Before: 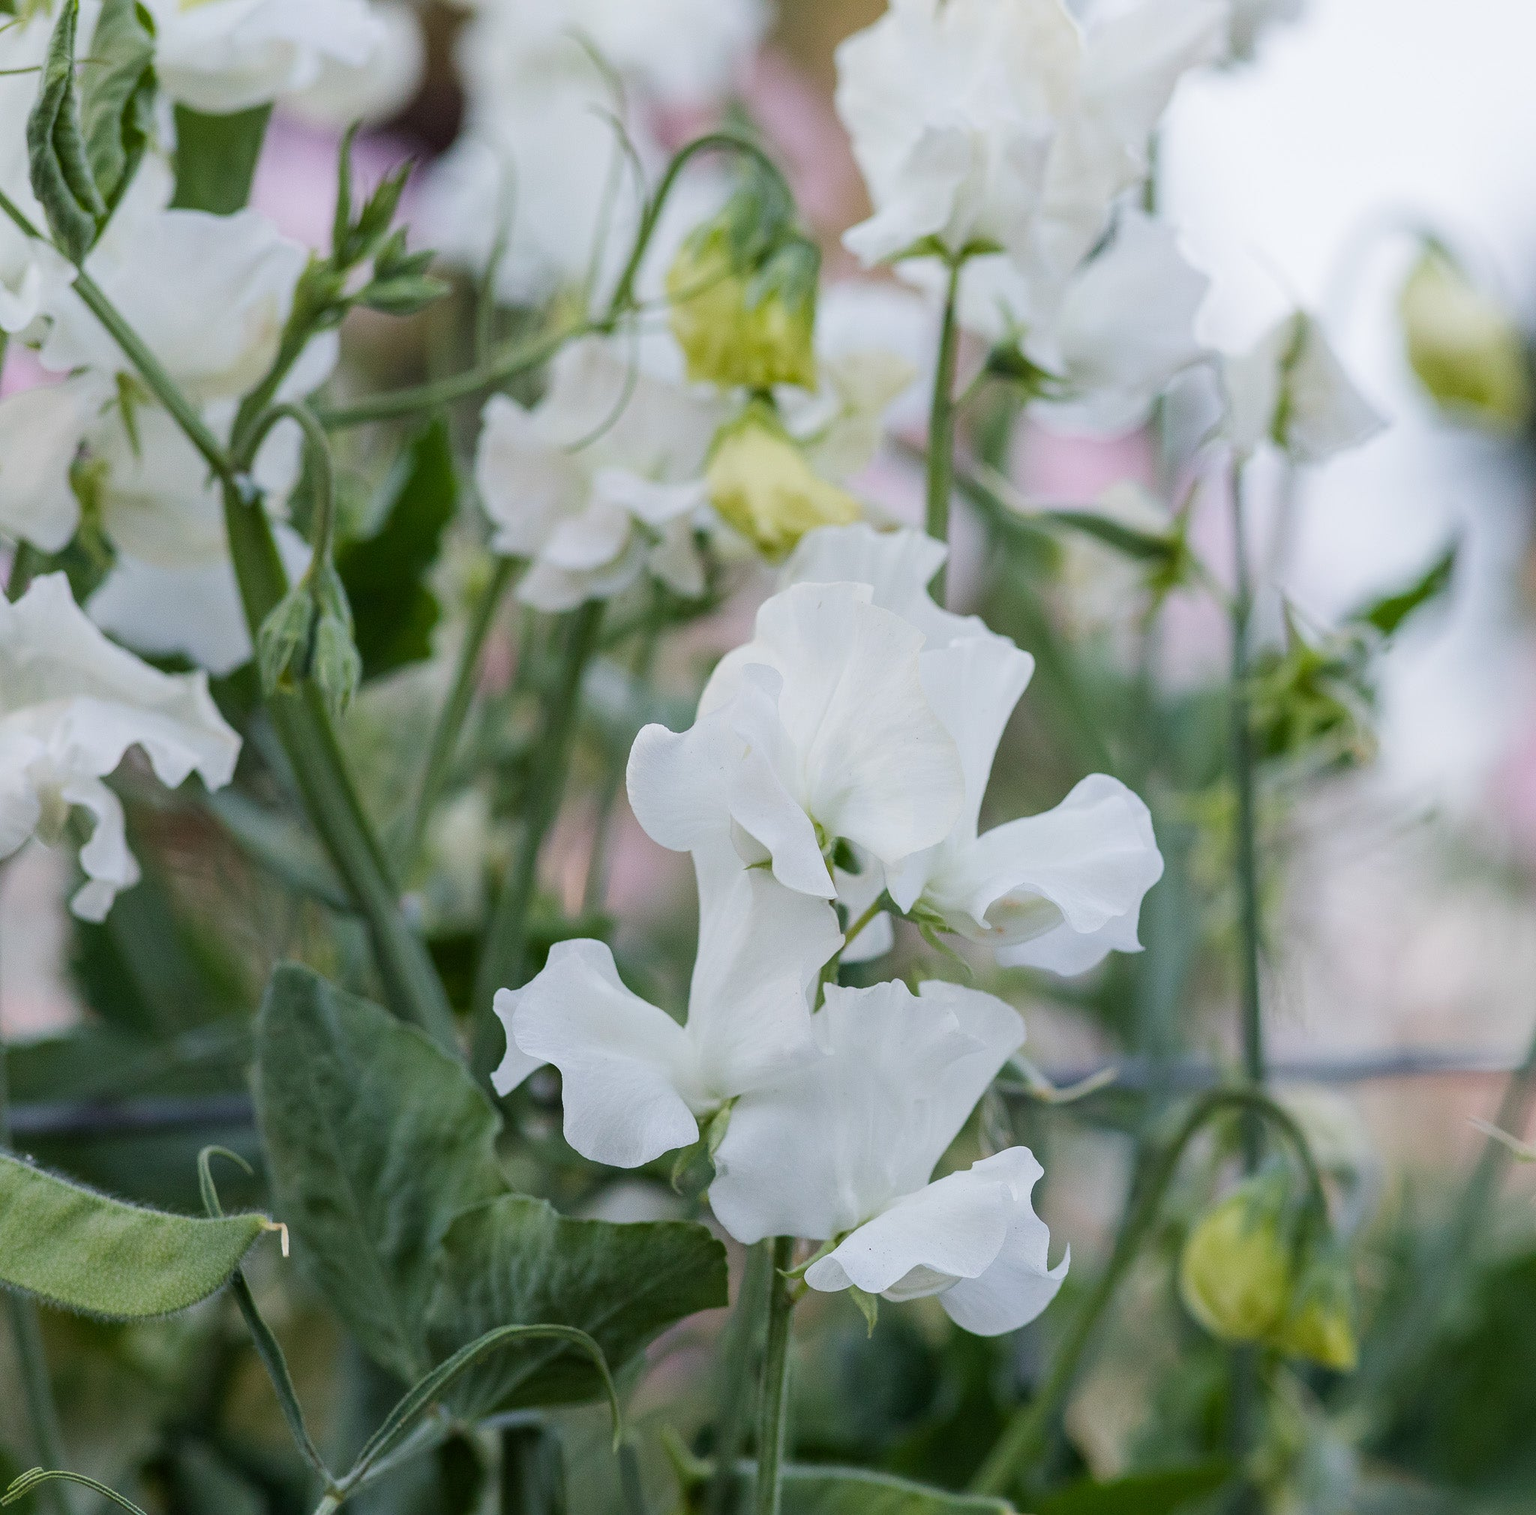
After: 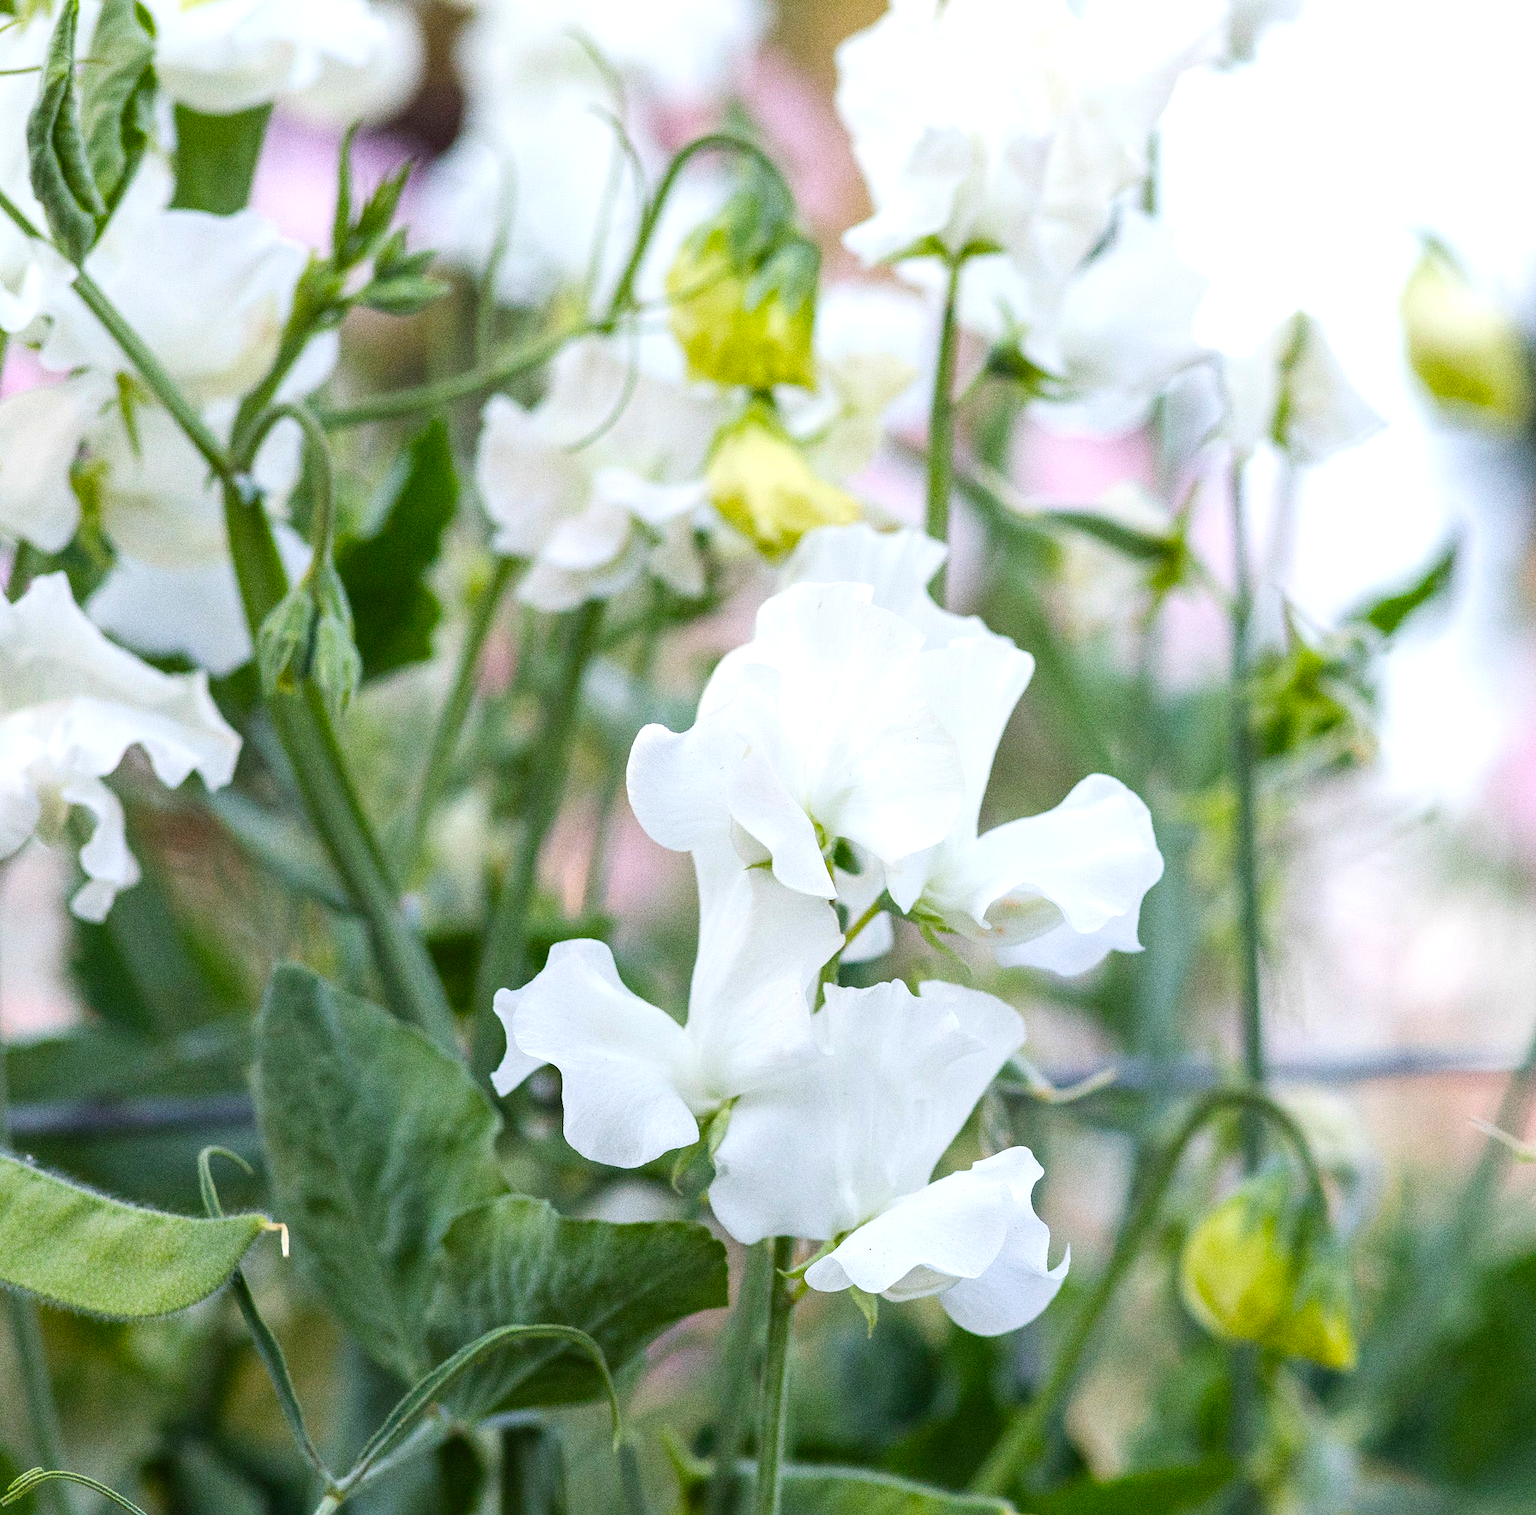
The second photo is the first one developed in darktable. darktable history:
grain: coarseness 0.09 ISO, strength 40%
color balance: output saturation 120%
base curve: curves: ch0 [(0, 0) (0.283, 0.295) (1, 1)], preserve colors none
exposure: black level correction 0, exposure 0.7 EV, compensate exposure bias true, compensate highlight preservation false
